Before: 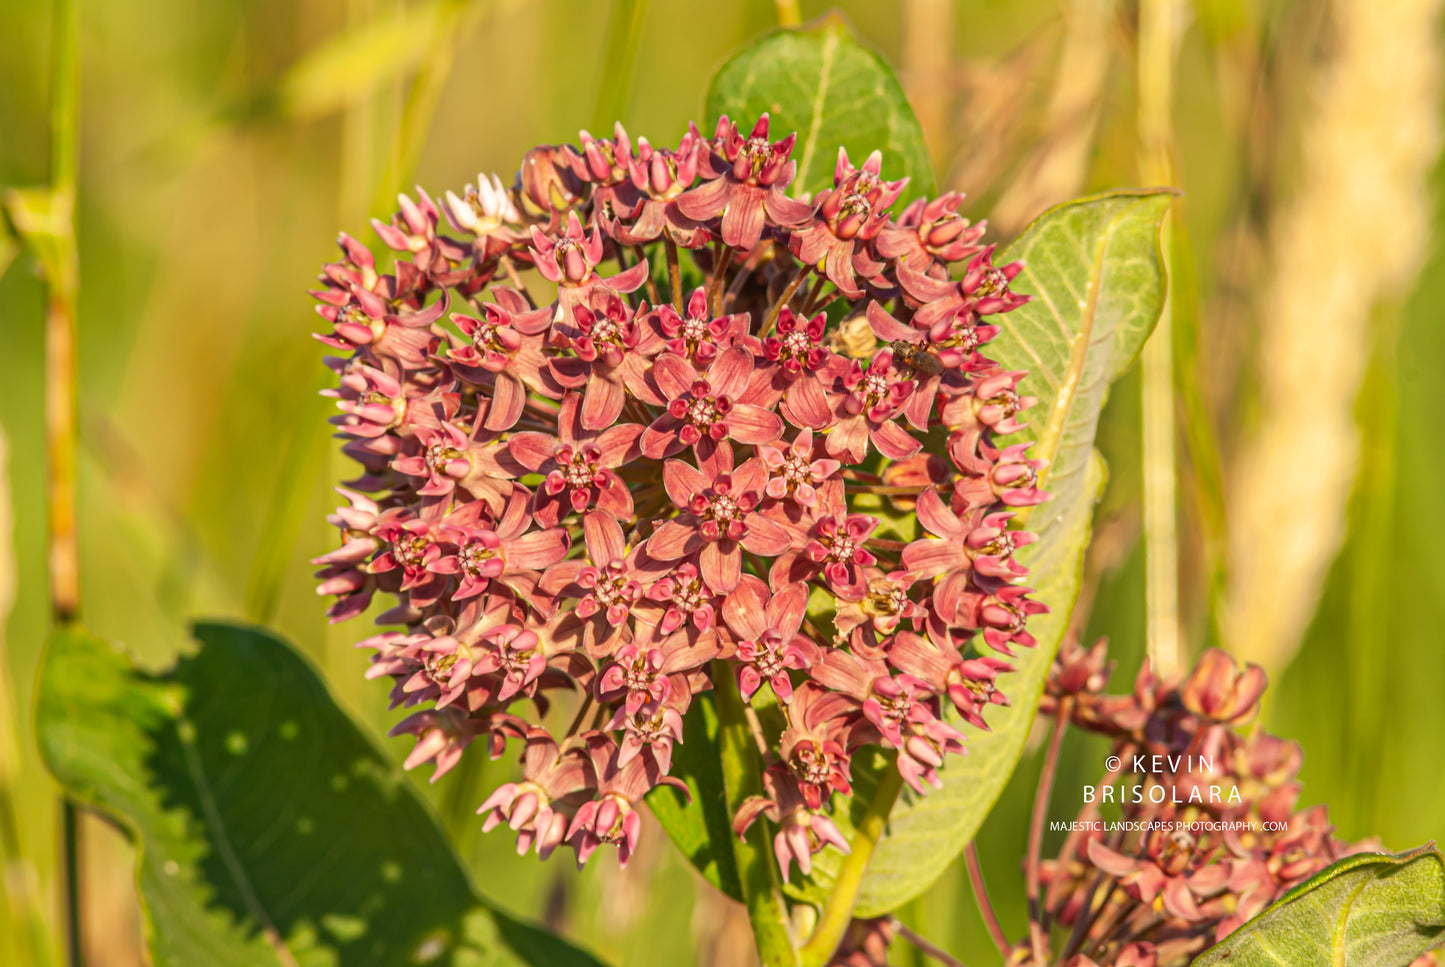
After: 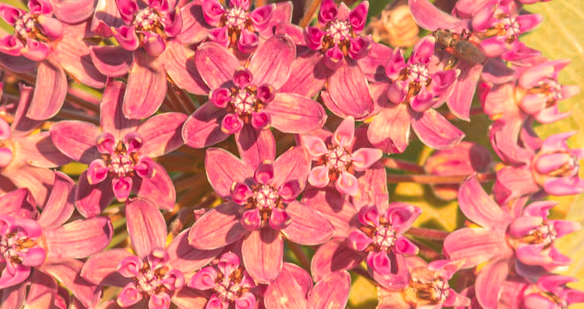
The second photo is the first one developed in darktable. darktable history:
crop: left 31.751%, top 32.172%, right 27.8%, bottom 35.83%
bloom: threshold 82.5%, strength 16.25%
color zones: curves: ch1 [(0.263, 0.53) (0.376, 0.287) (0.487, 0.512) (0.748, 0.547) (1, 0.513)]; ch2 [(0.262, 0.45) (0.751, 0.477)], mix 31.98%
contrast equalizer: octaves 7, y [[0.5, 0.502, 0.506, 0.511, 0.52, 0.537], [0.5 ×6], [0.505, 0.509, 0.518, 0.534, 0.553, 0.561], [0 ×6], [0 ×6]]
